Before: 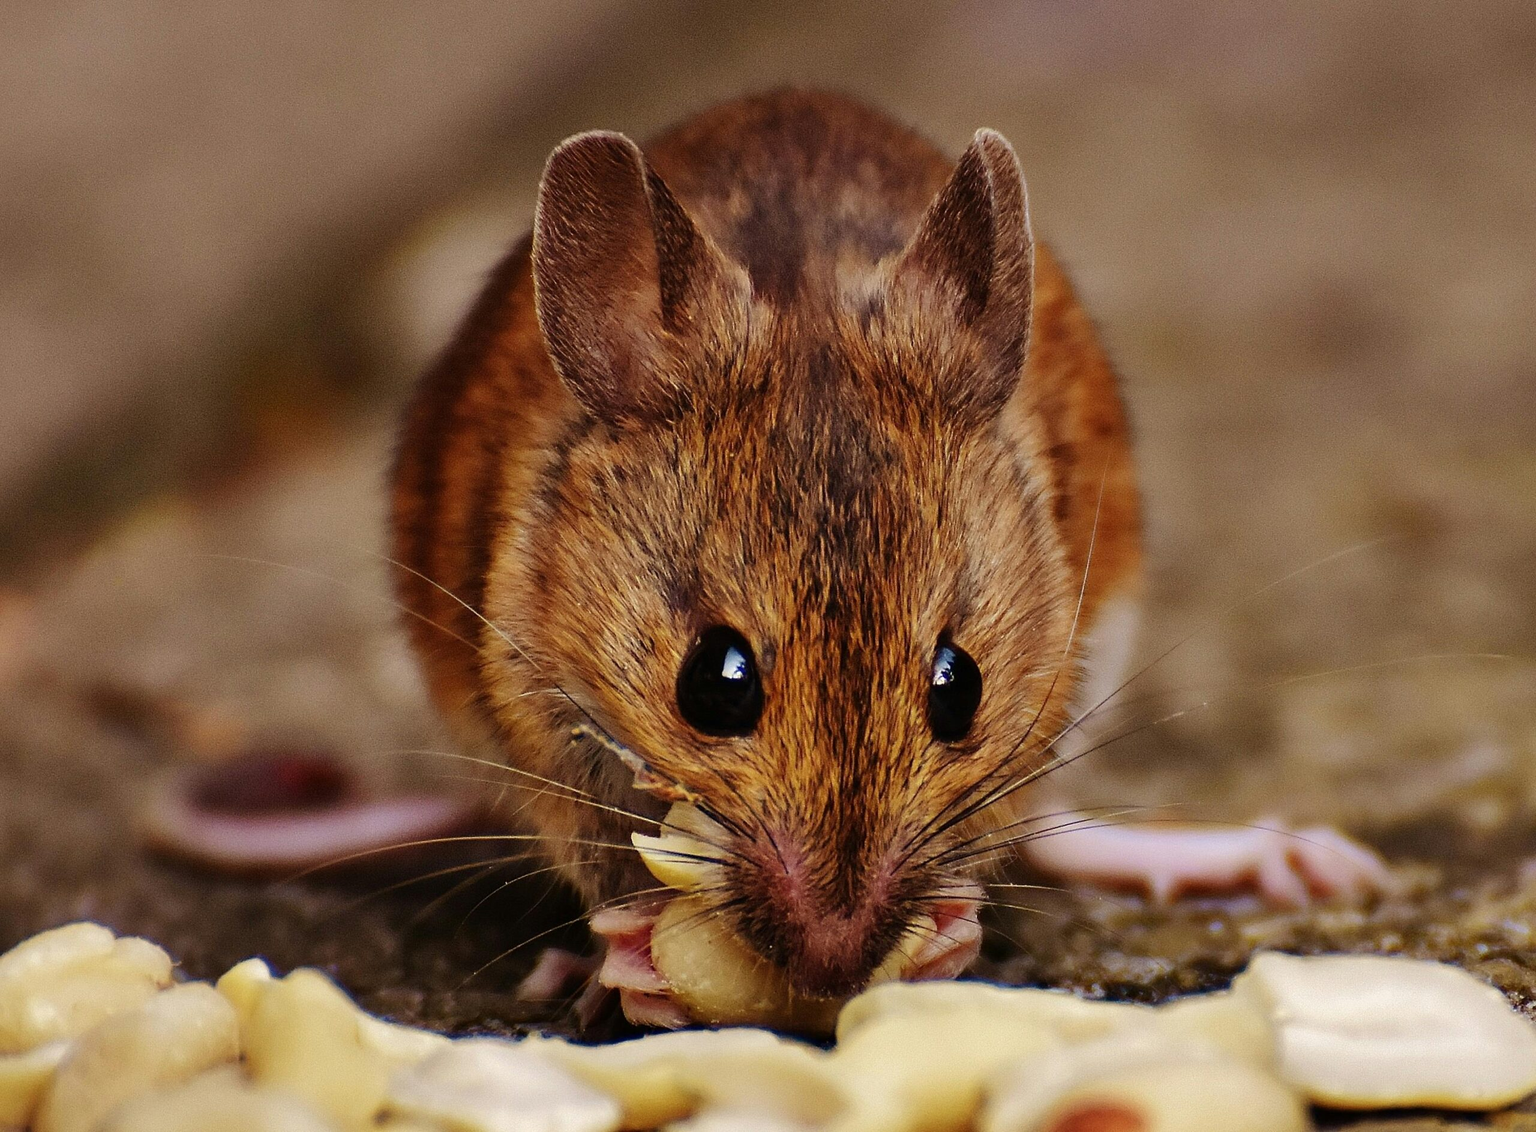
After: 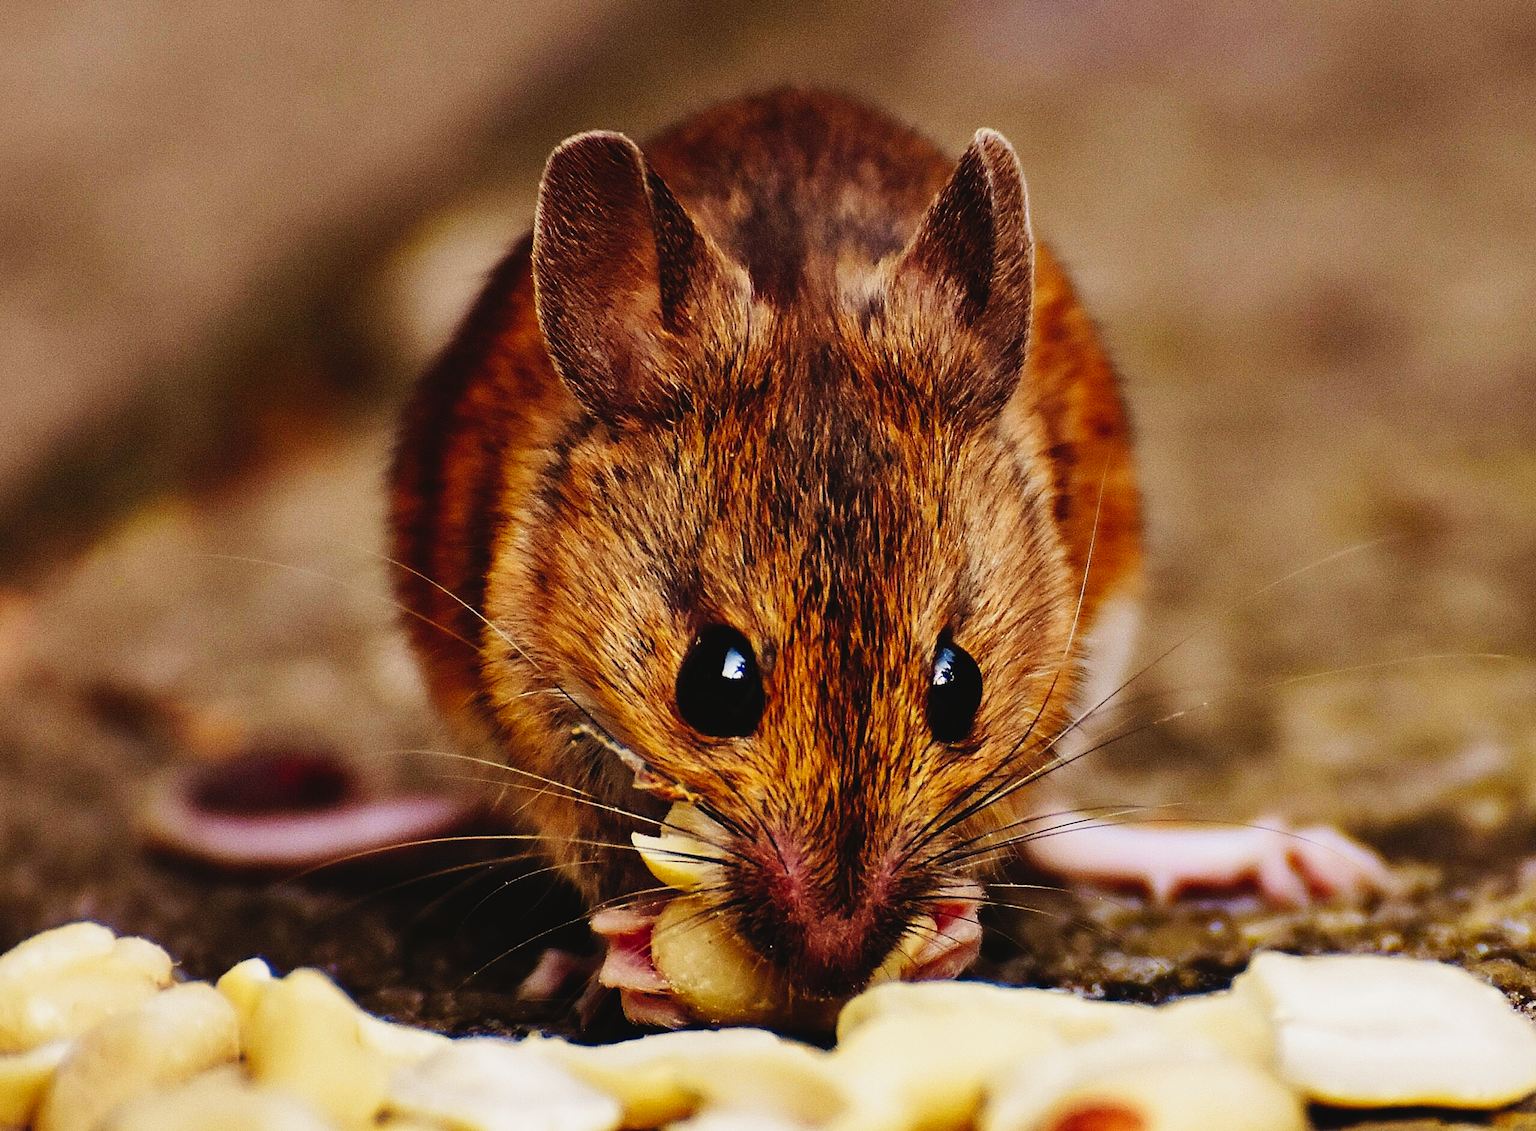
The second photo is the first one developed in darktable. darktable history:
tone curve: curves: ch0 [(0, 0.031) (0.139, 0.084) (0.311, 0.278) (0.495, 0.544) (0.718, 0.816) (0.841, 0.909) (1, 0.967)]; ch1 [(0, 0) (0.272, 0.249) (0.388, 0.385) (0.479, 0.456) (0.495, 0.497) (0.538, 0.55) (0.578, 0.595) (0.707, 0.778) (1, 1)]; ch2 [(0, 0) (0.125, 0.089) (0.353, 0.329) (0.443, 0.408) (0.502, 0.495) (0.56, 0.553) (0.608, 0.631) (1, 1)], preserve colors none
